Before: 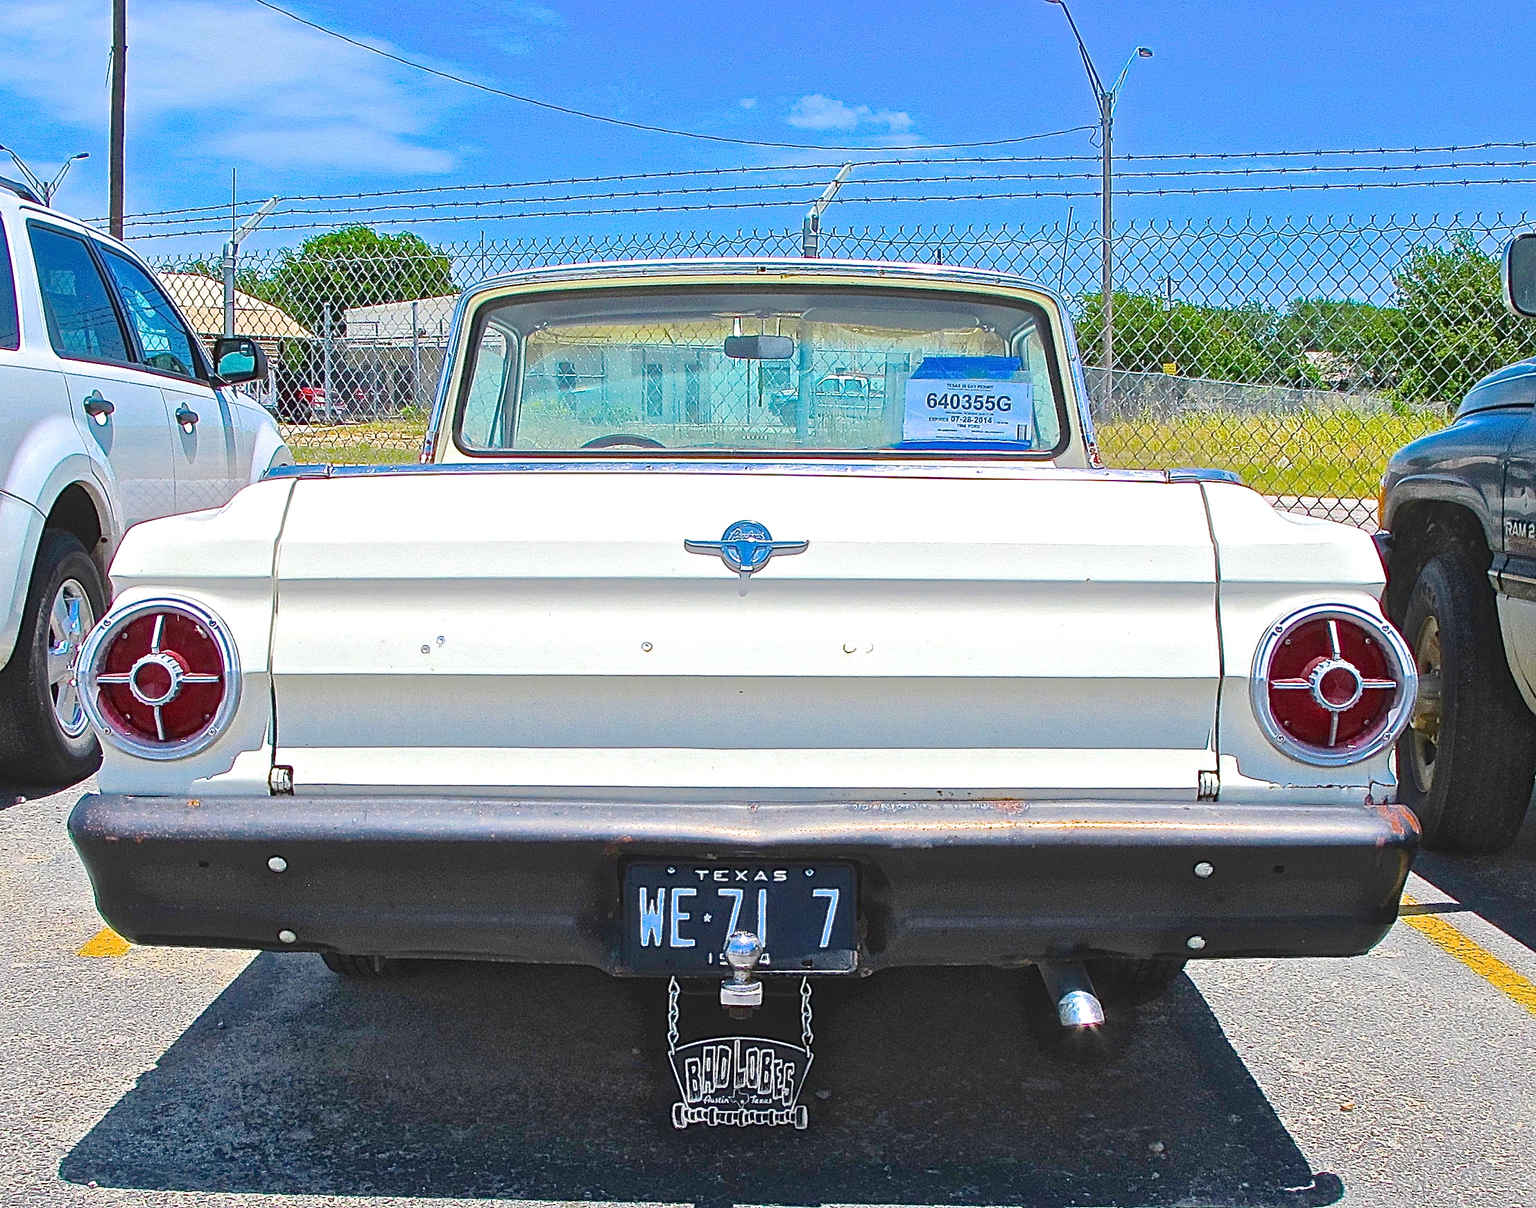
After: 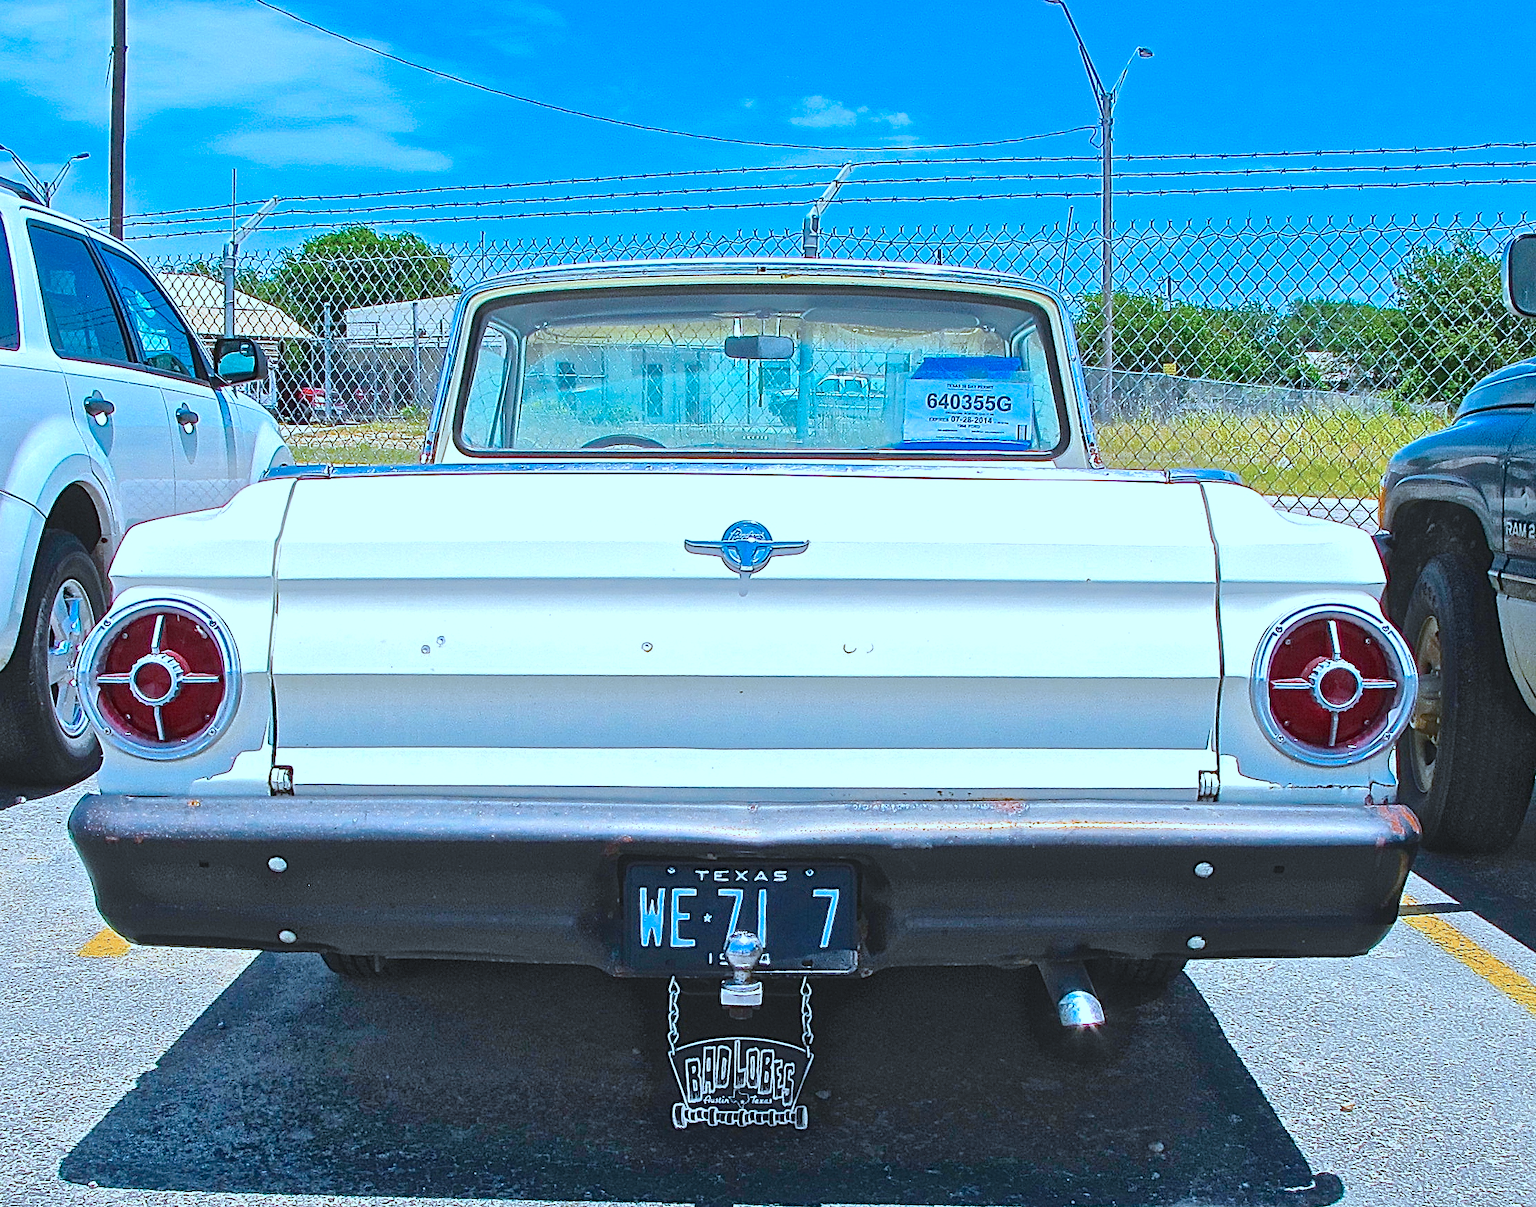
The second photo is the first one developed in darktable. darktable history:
color correction: highlights a* -8.87, highlights b* -23.58
